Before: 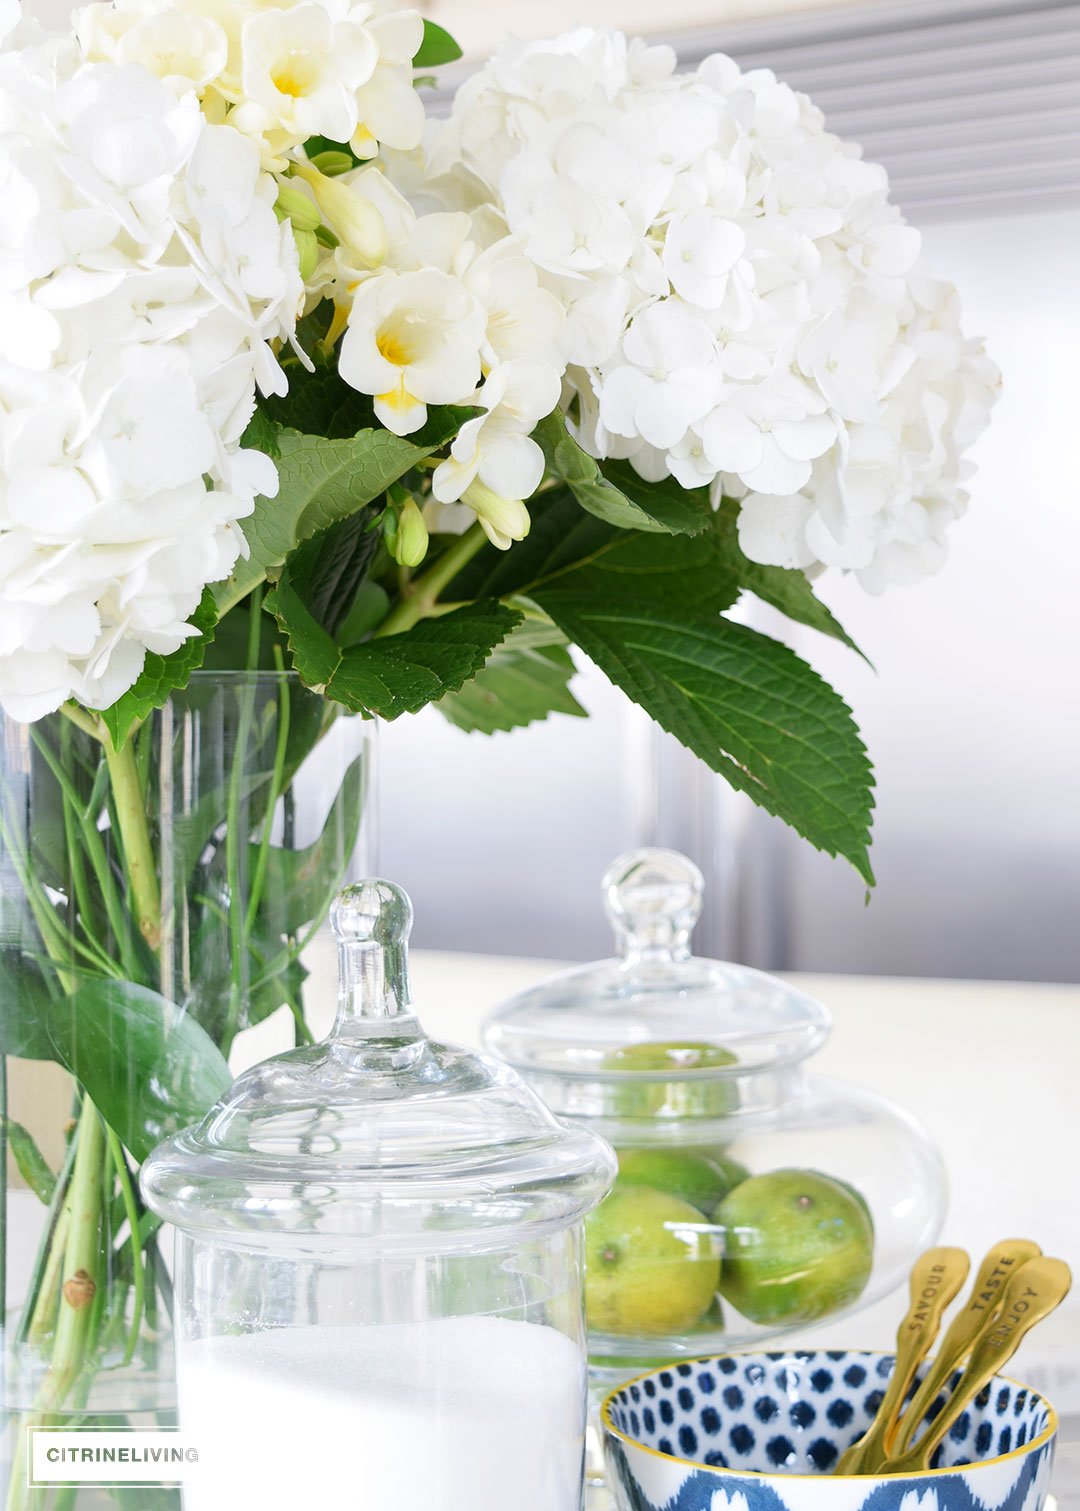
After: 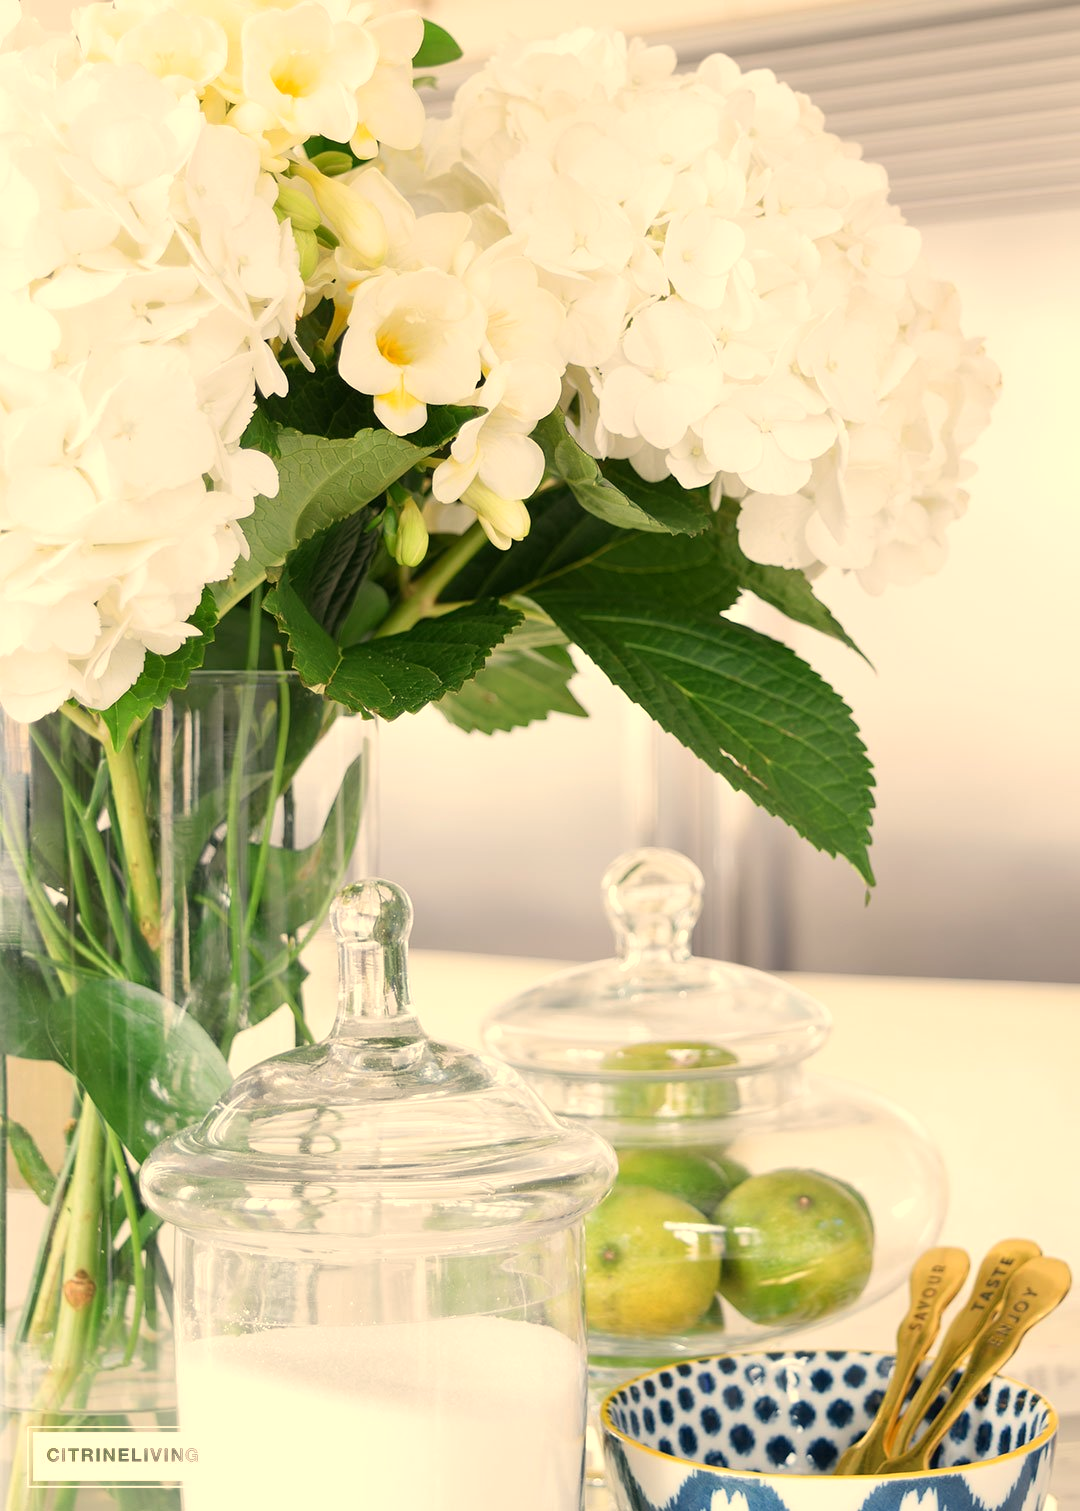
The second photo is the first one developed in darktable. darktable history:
tone equalizer: on, module defaults
white balance: red 1.123, blue 0.83
